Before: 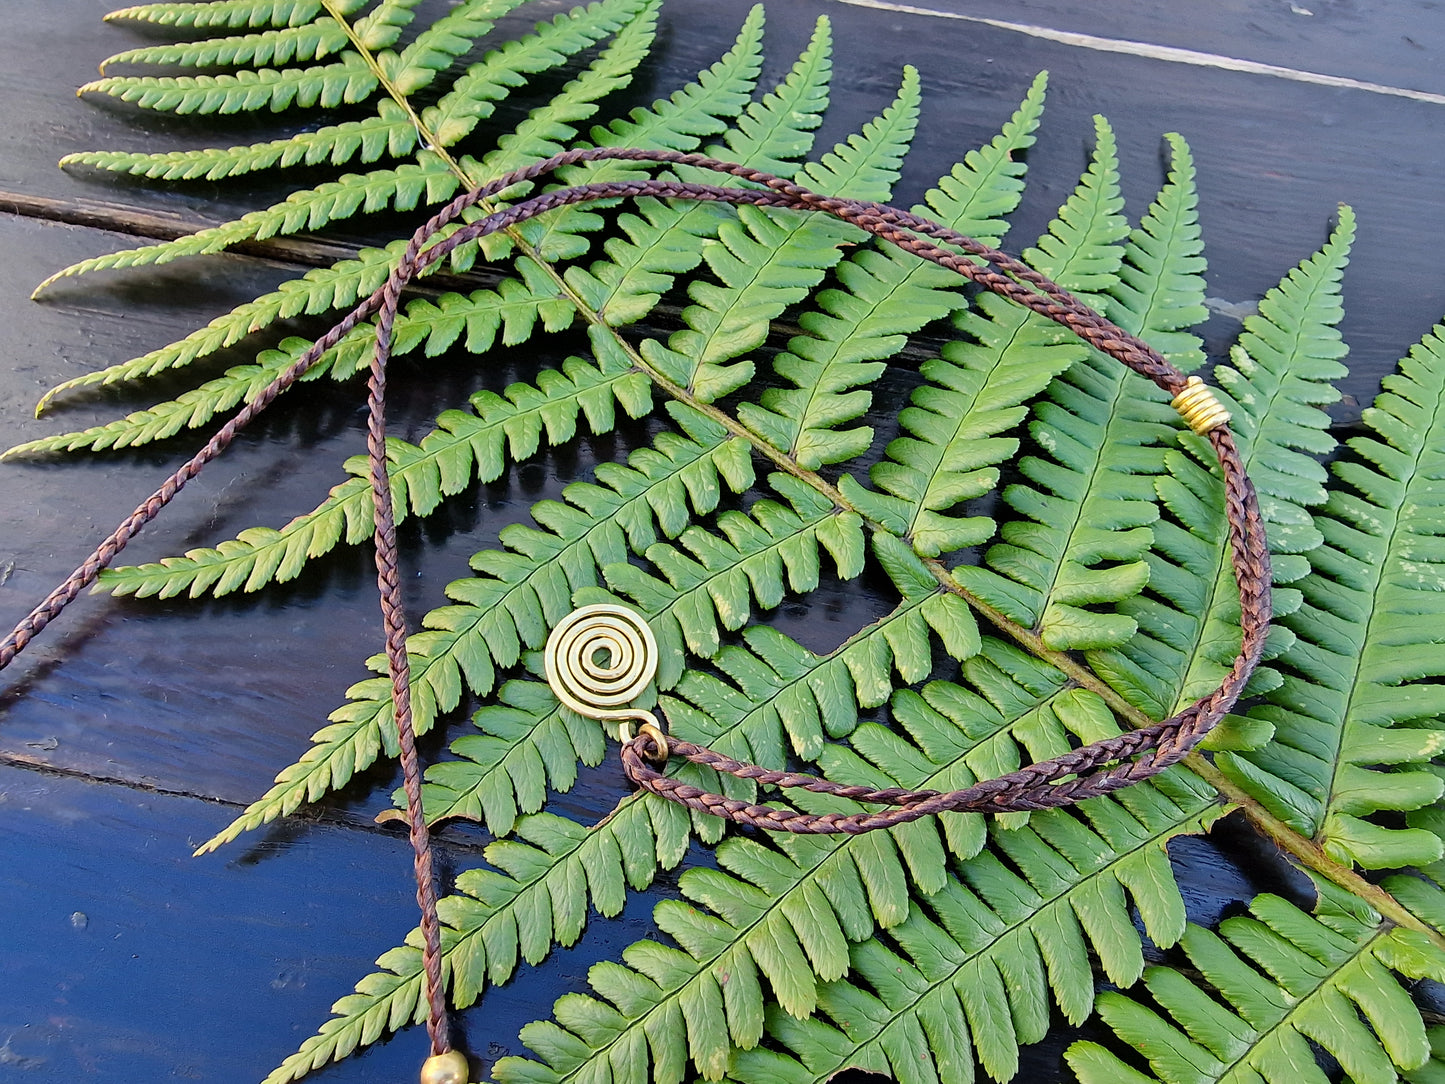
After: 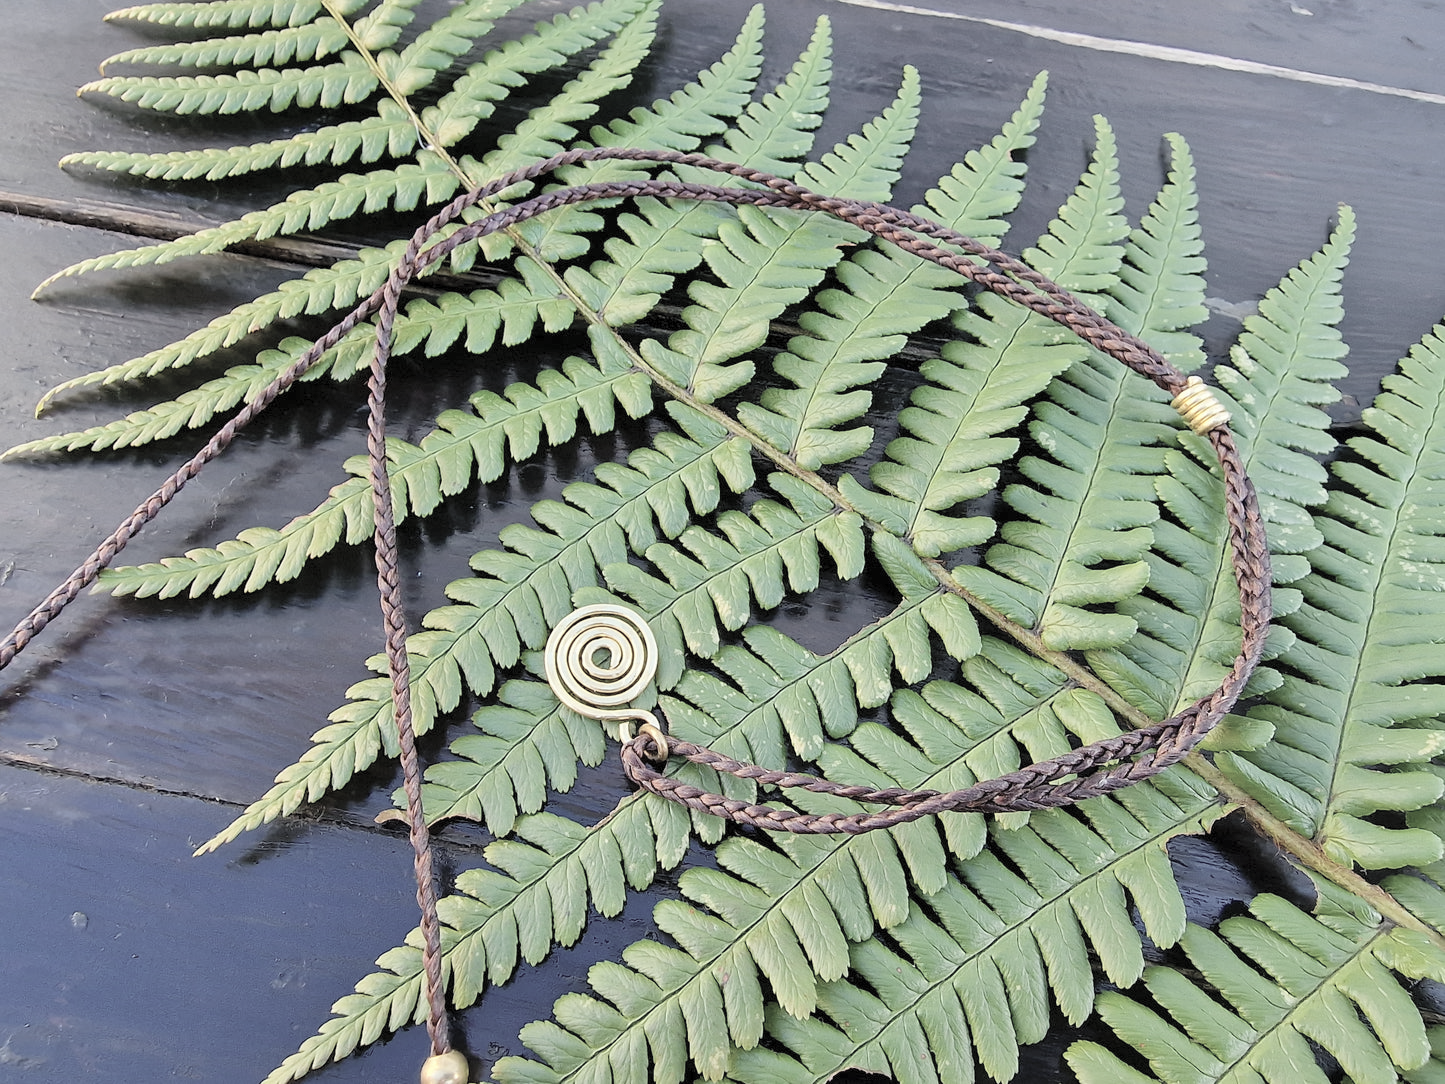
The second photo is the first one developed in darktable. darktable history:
contrast brightness saturation: brightness 0.181, saturation -0.488
